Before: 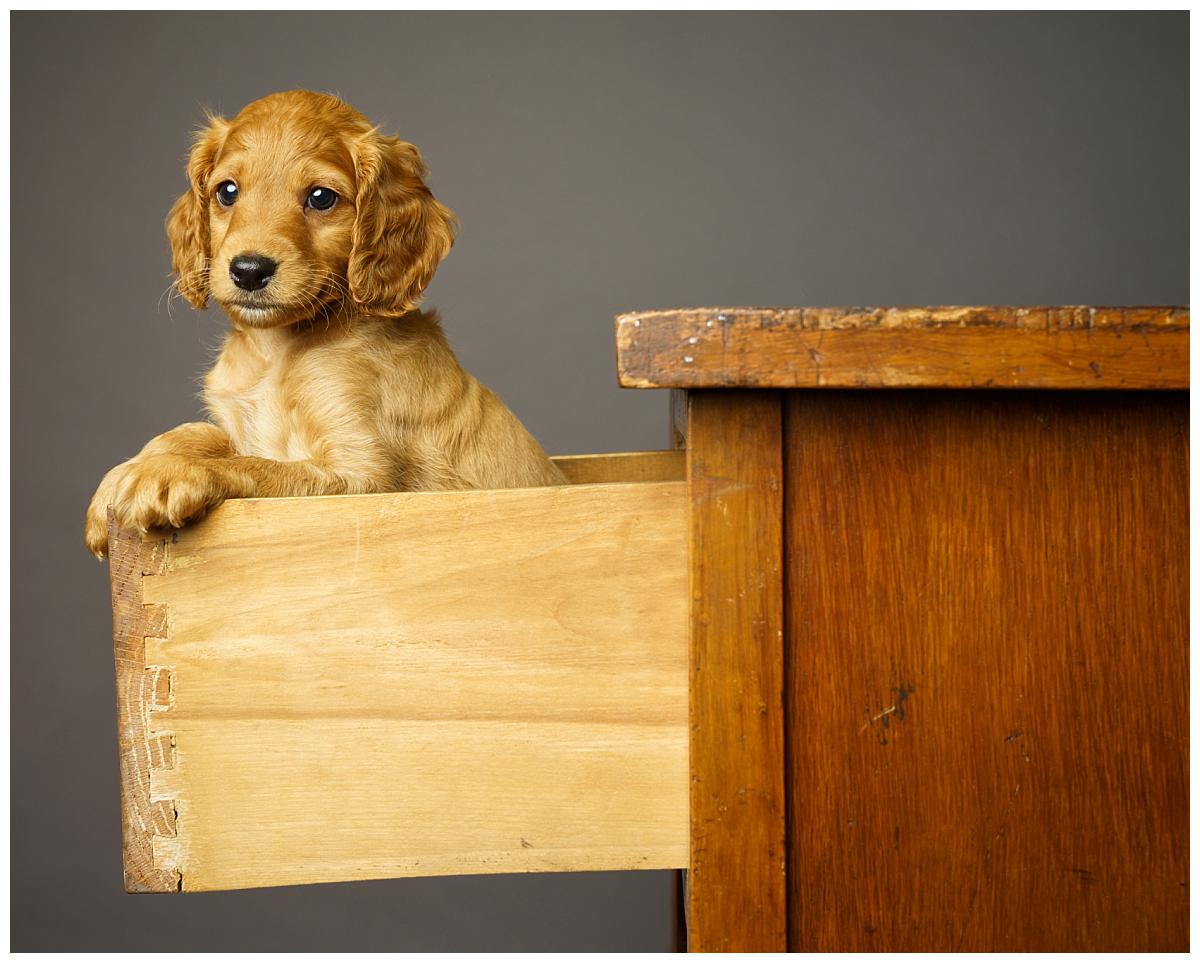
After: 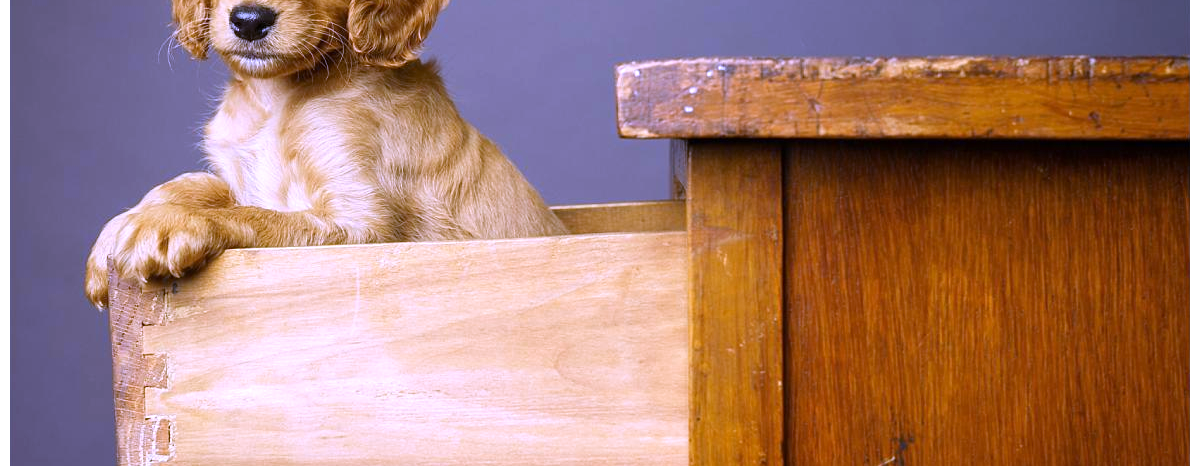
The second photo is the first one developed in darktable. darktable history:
white balance: red 0.98, blue 1.61
crop and rotate: top 26.056%, bottom 25.543%
exposure: exposure 0.2 EV, compensate highlight preservation false
